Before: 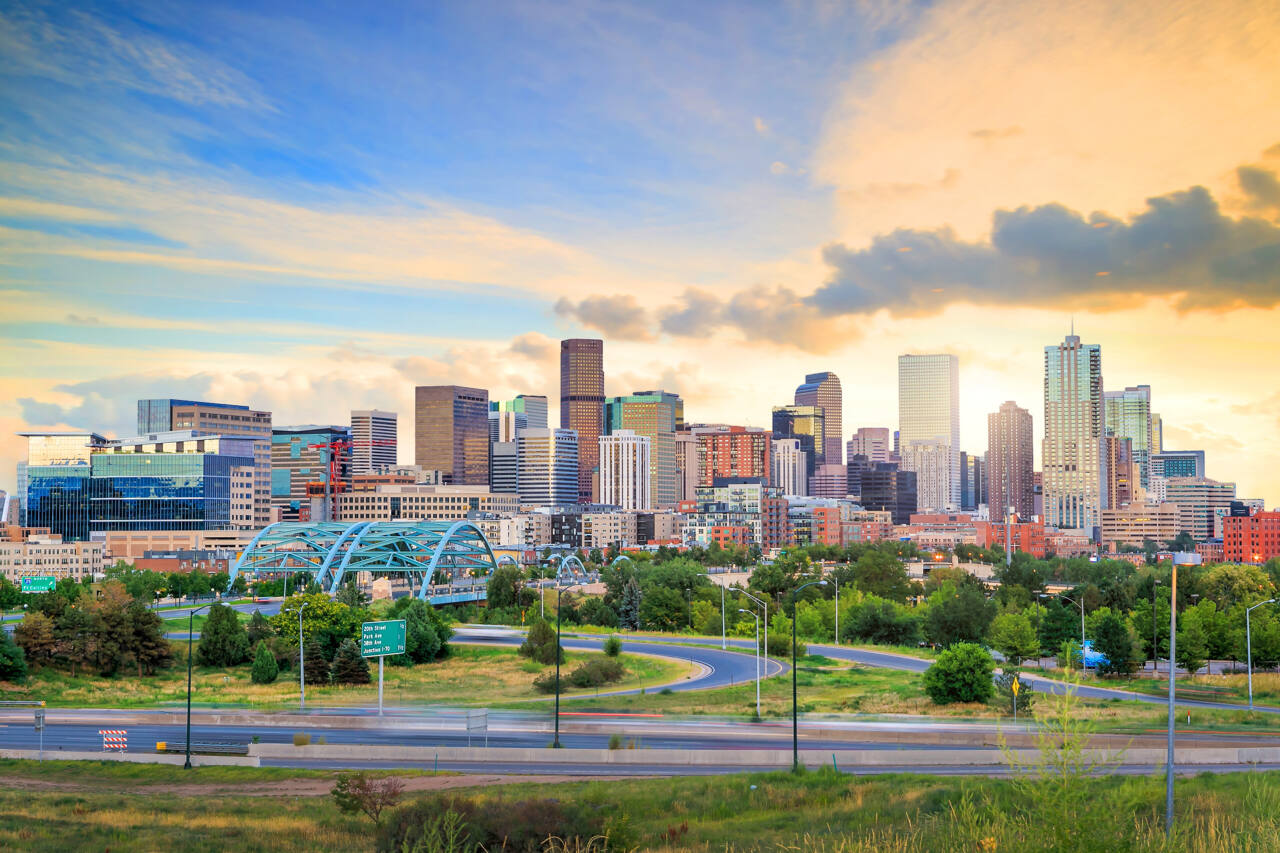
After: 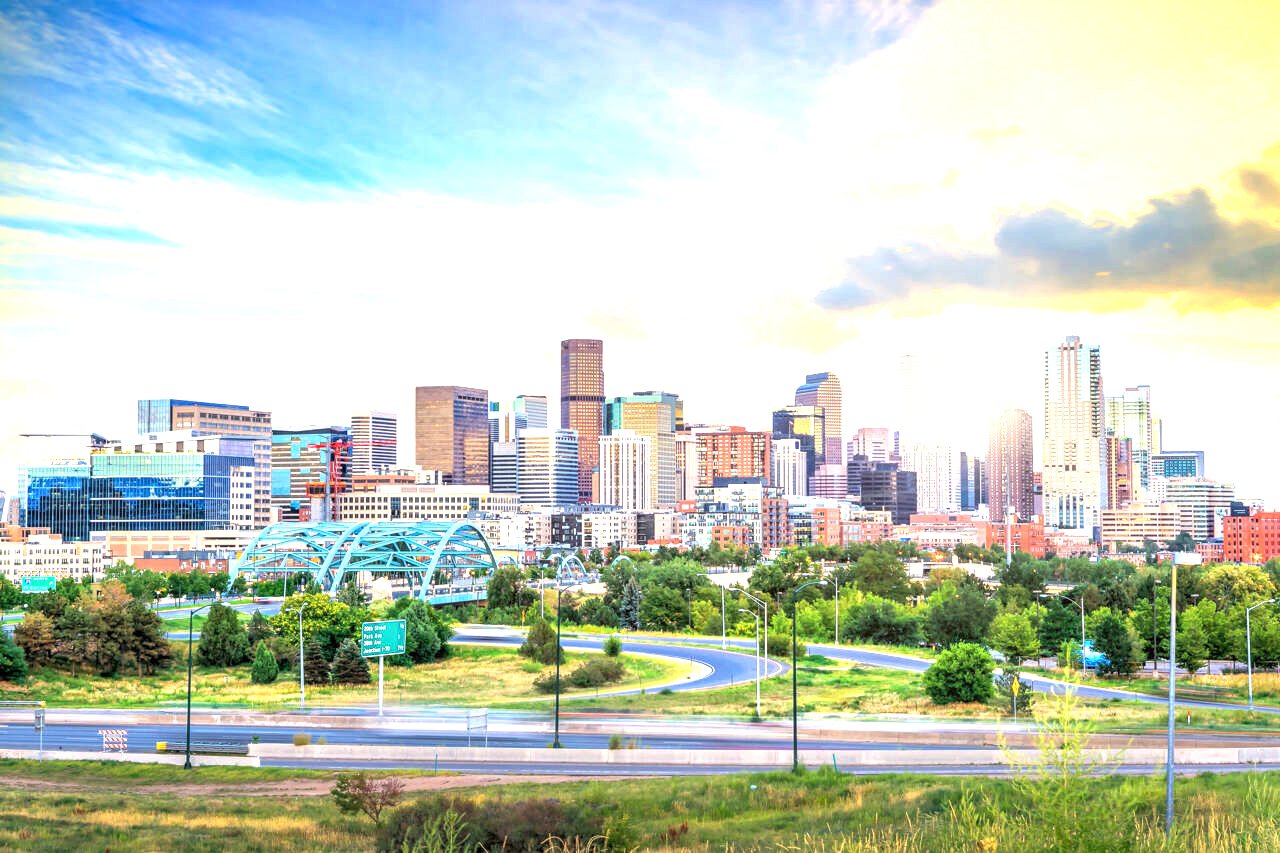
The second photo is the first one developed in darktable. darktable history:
exposure: black level correction 0, exposure 1.2 EV, compensate highlight preservation false
local contrast: detail 130%
